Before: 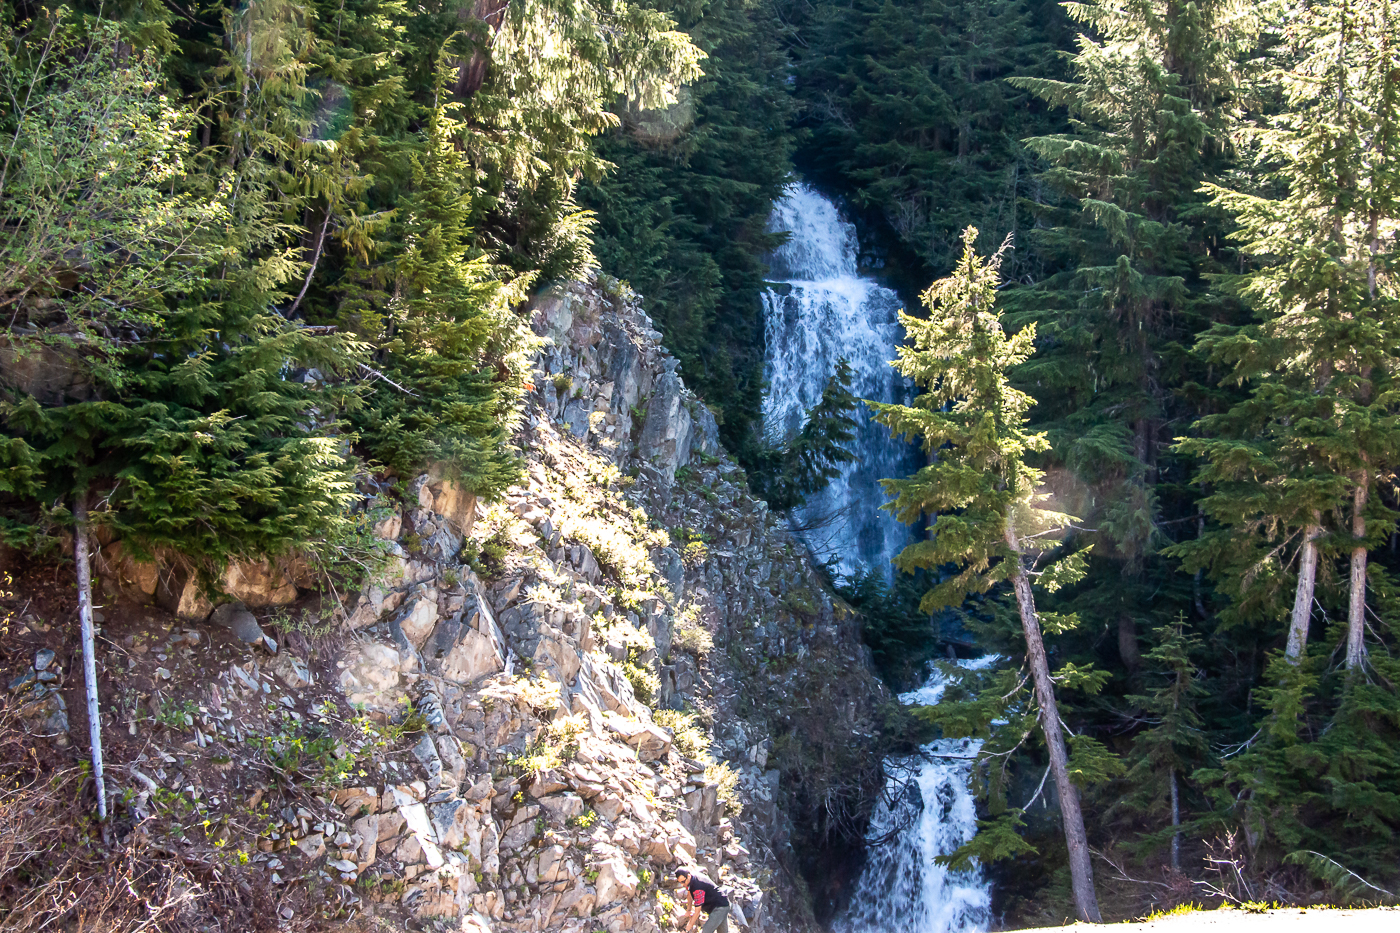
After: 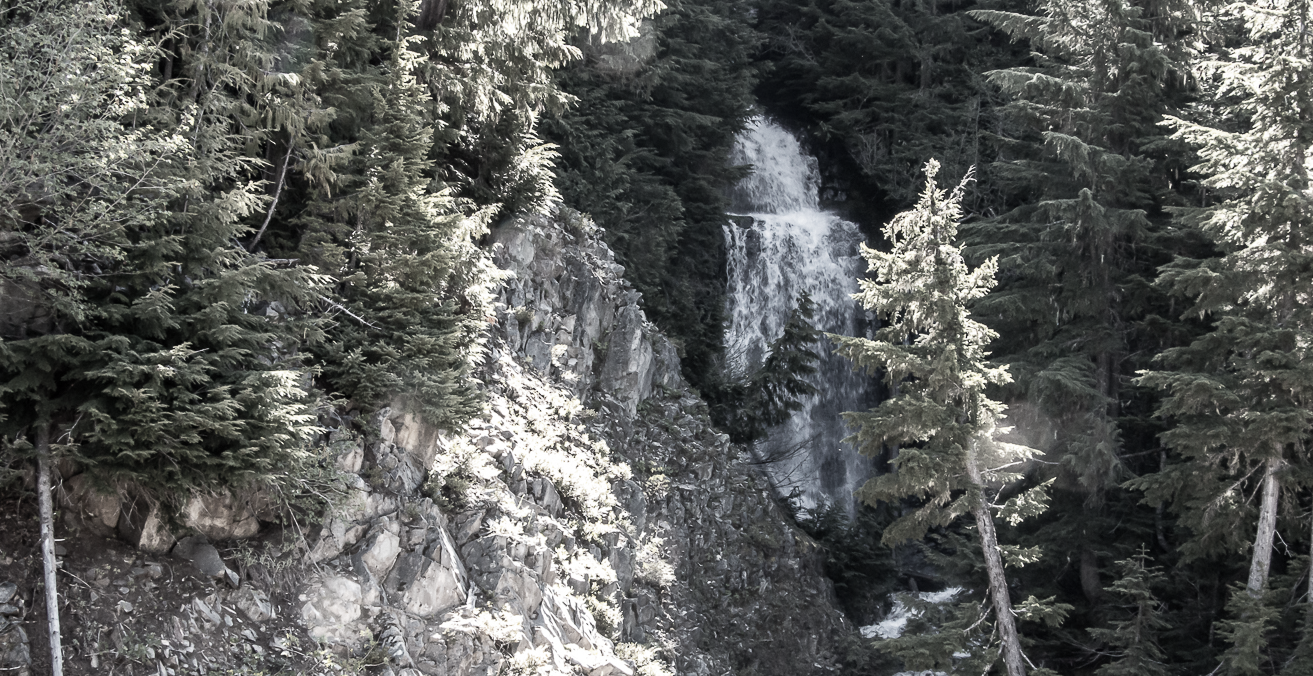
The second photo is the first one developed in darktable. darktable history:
crop: left 2.737%, top 7.287%, right 3.421%, bottom 20.179%
color correction: saturation 0.2
